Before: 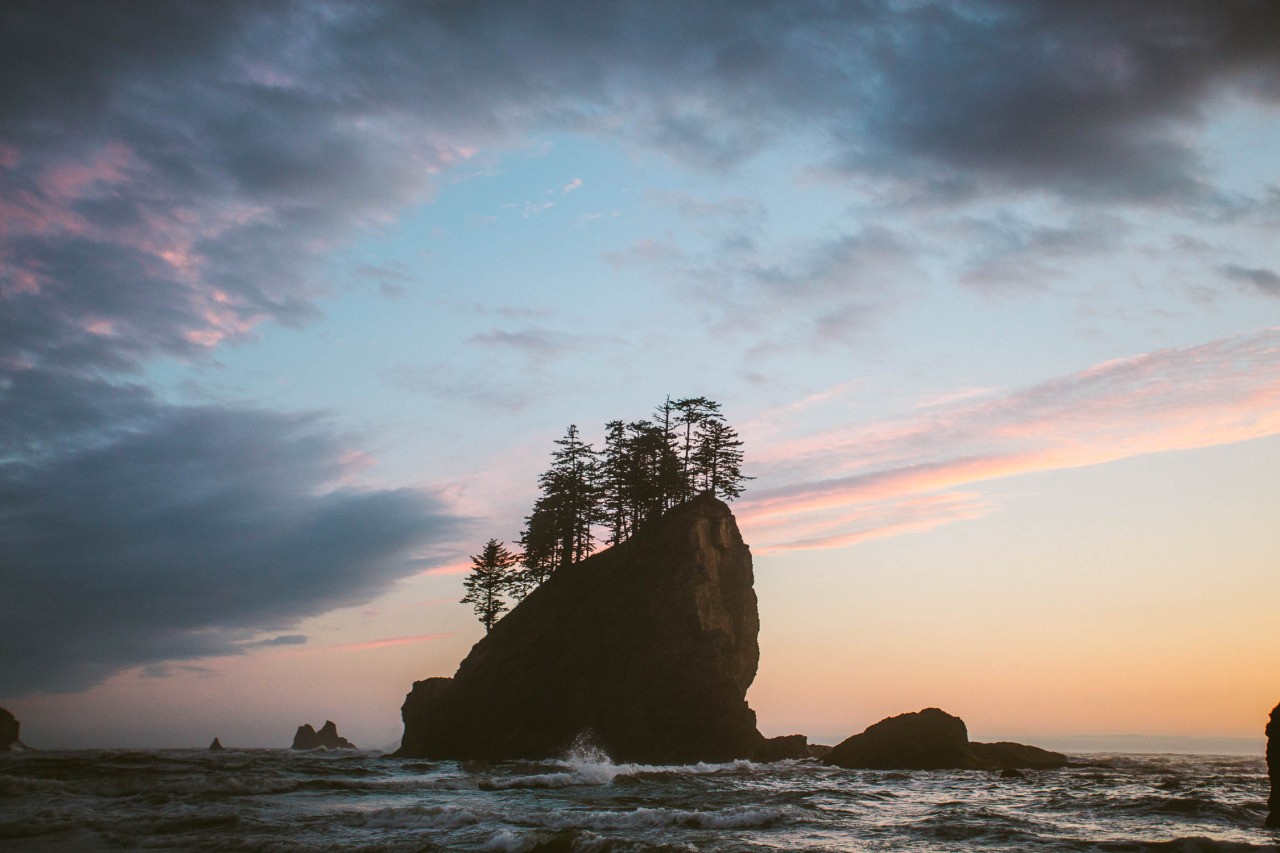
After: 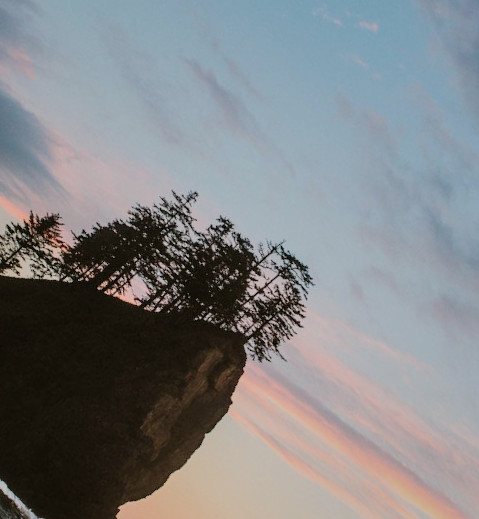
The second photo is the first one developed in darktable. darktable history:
crop and rotate: angle -45.9°, top 16.778%, right 0.84%, bottom 11.753%
shadows and highlights: low approximation 0.01, soften with gaussian
filmic rgb: black relative exposure -7.65 EV, white relative exposure 4.56 EV, hardness 3.61, color science v6 (2022)
exposure: exposure -0.154 EV, compensate highlight preservation false
